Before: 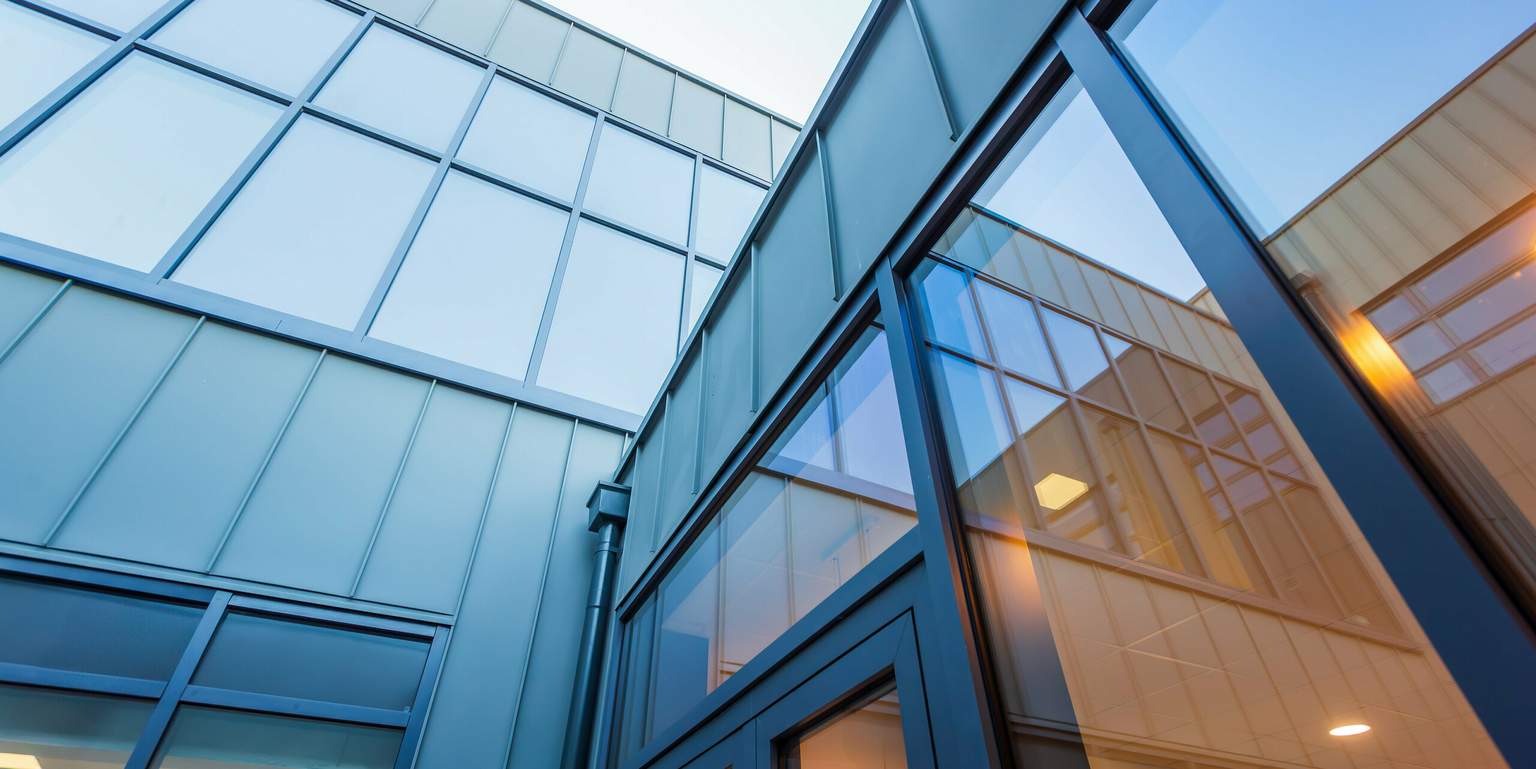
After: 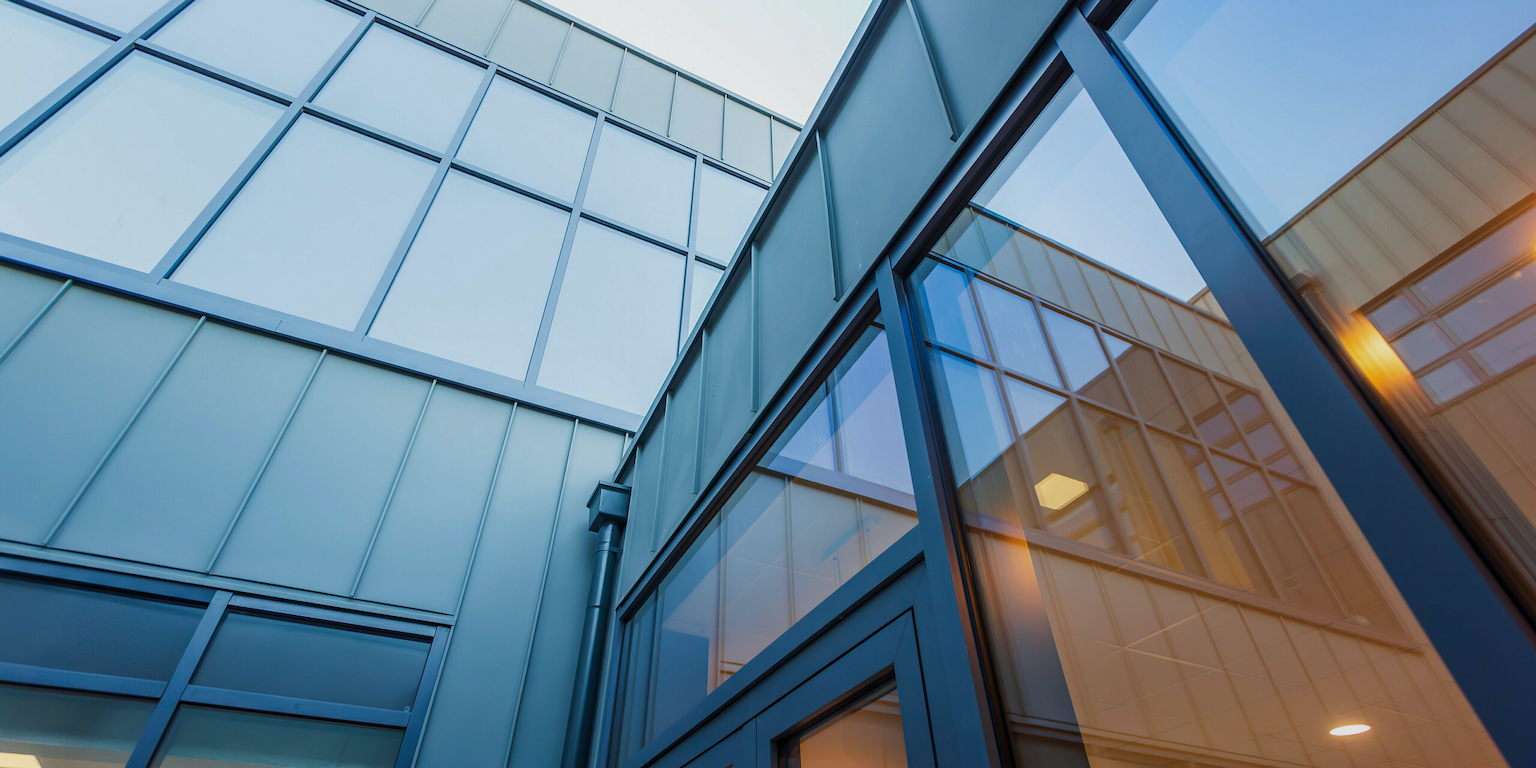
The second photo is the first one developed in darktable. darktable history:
tone equalizer: -8 EV 0.22 EV, -7 EV 0.387 EV, -6 EV 0.441 EV, -5 EV 0.233 EV, -3 EV -0.265 EV, -2 EV -0.393 EV, -1 EV -0.426 EV, +0 EV -0.239 EV
